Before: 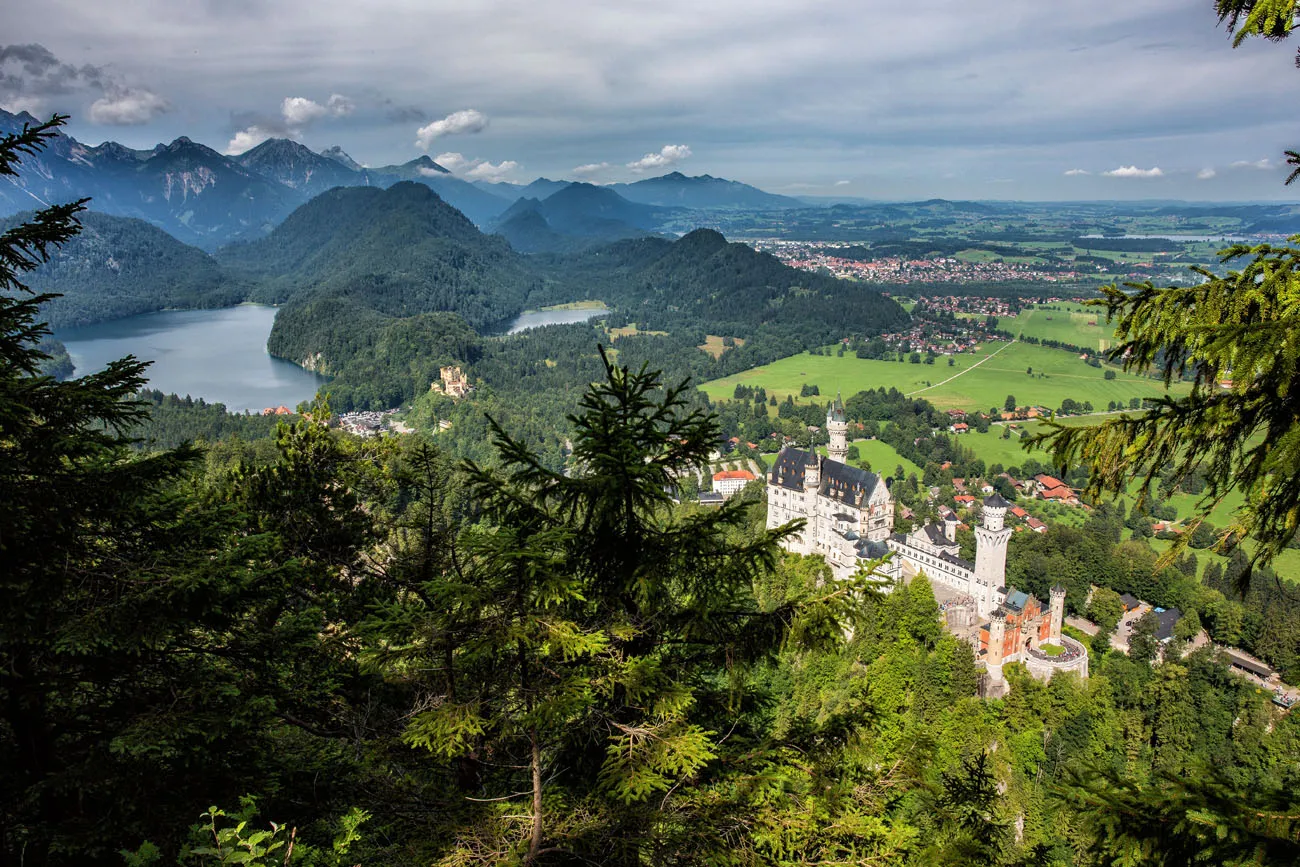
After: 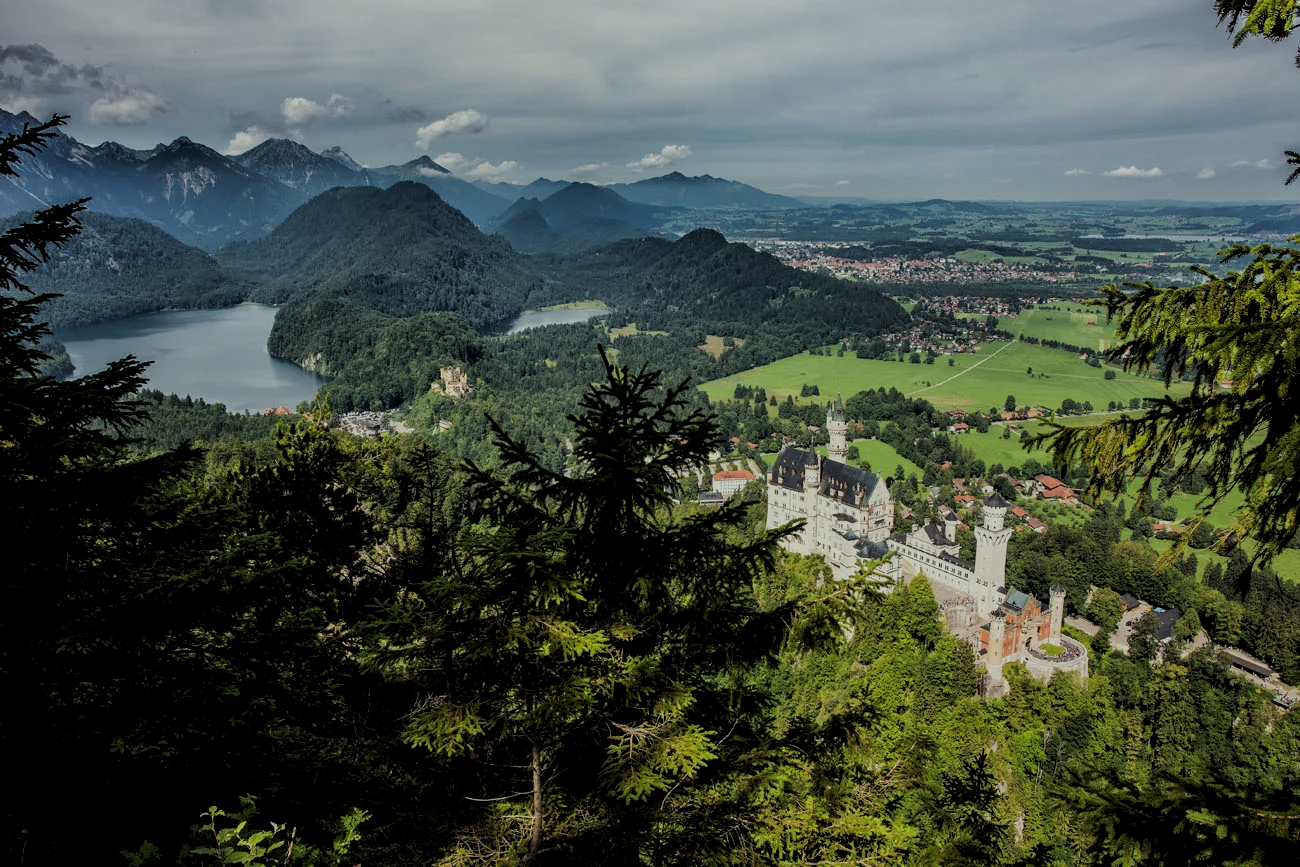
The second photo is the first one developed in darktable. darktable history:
levels: gray 59.4%, levels [0.029, 0.545, 0.971]
filmic rgb: black relative exposure -7.22 EV, white relative exposure 5.35 EV, hardness 3.02
color correction: highlights a* -4.79, highlights b* 5.06, saturation 0.962
